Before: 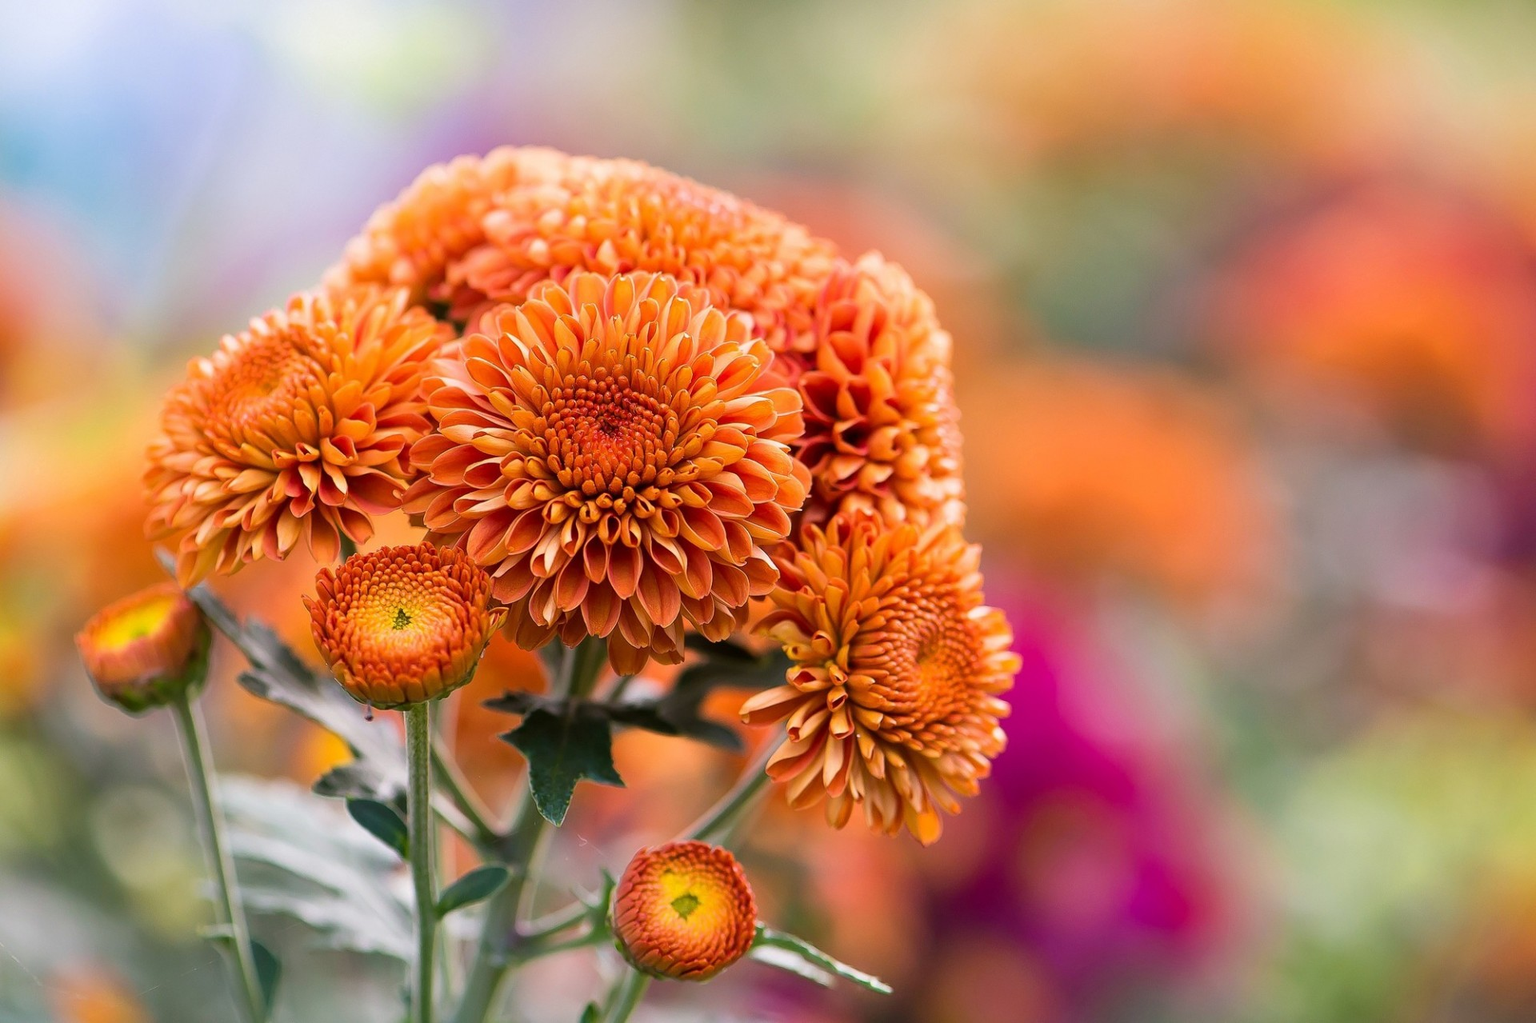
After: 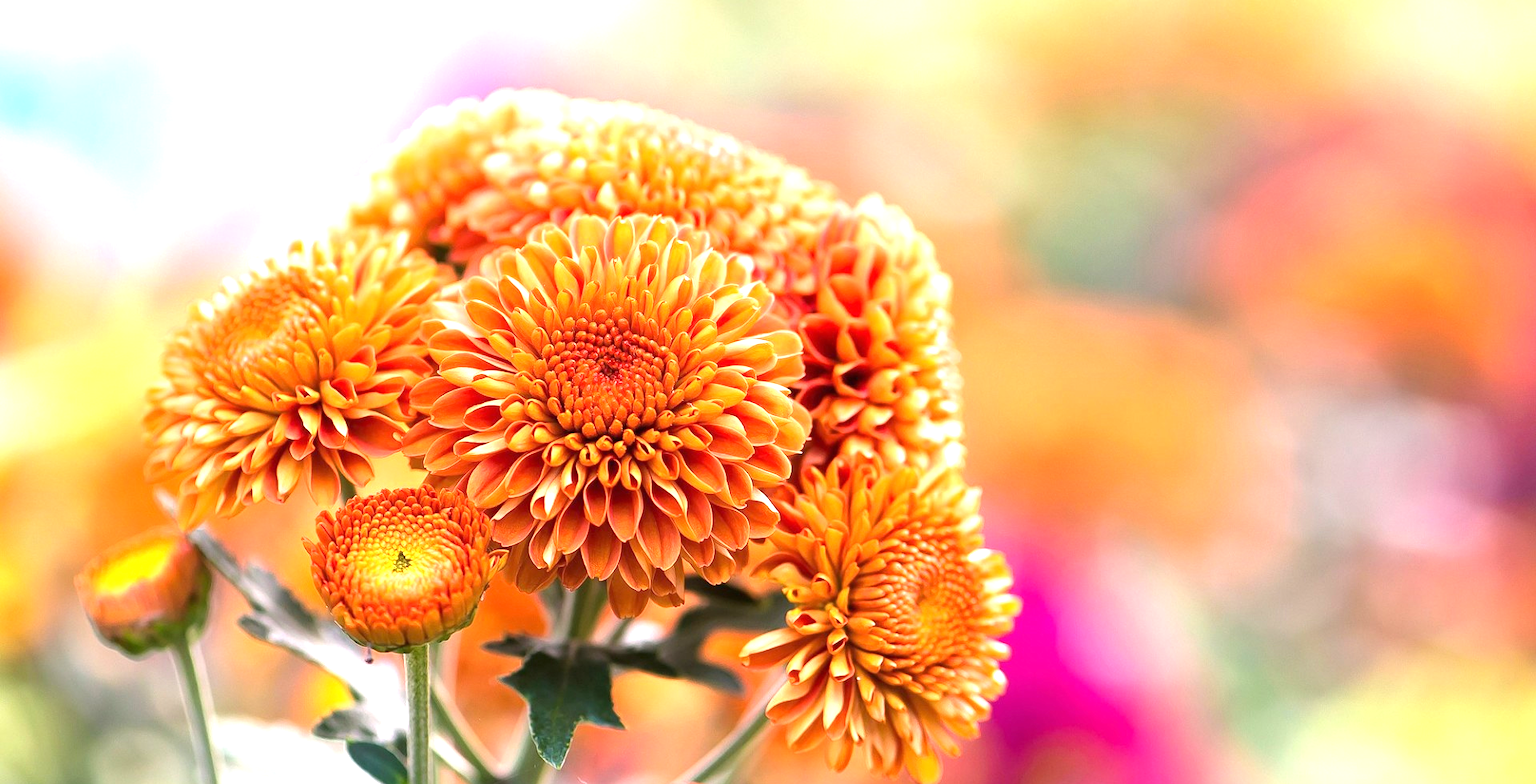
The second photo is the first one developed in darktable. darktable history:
exposure: black level correction 0, exposure 1.2 EV, compensate exposure bias true, compensate highlight preservation false
crop: top 5.667%, bottom 17.637%
